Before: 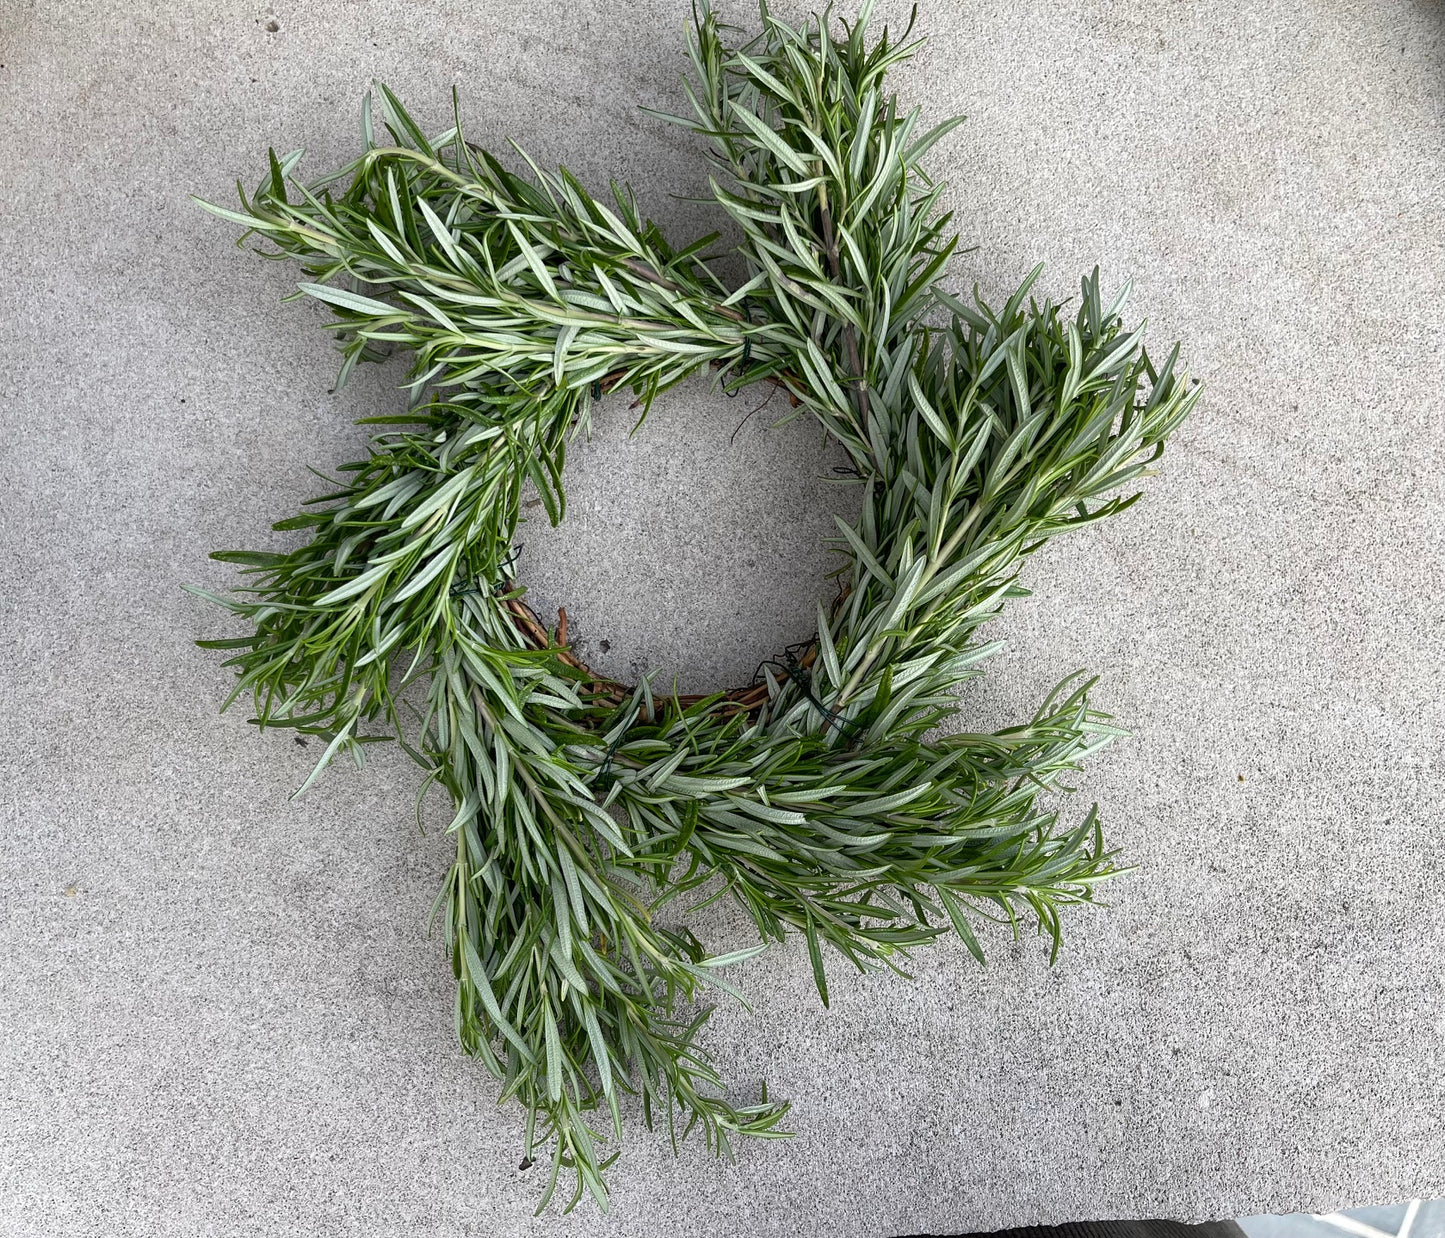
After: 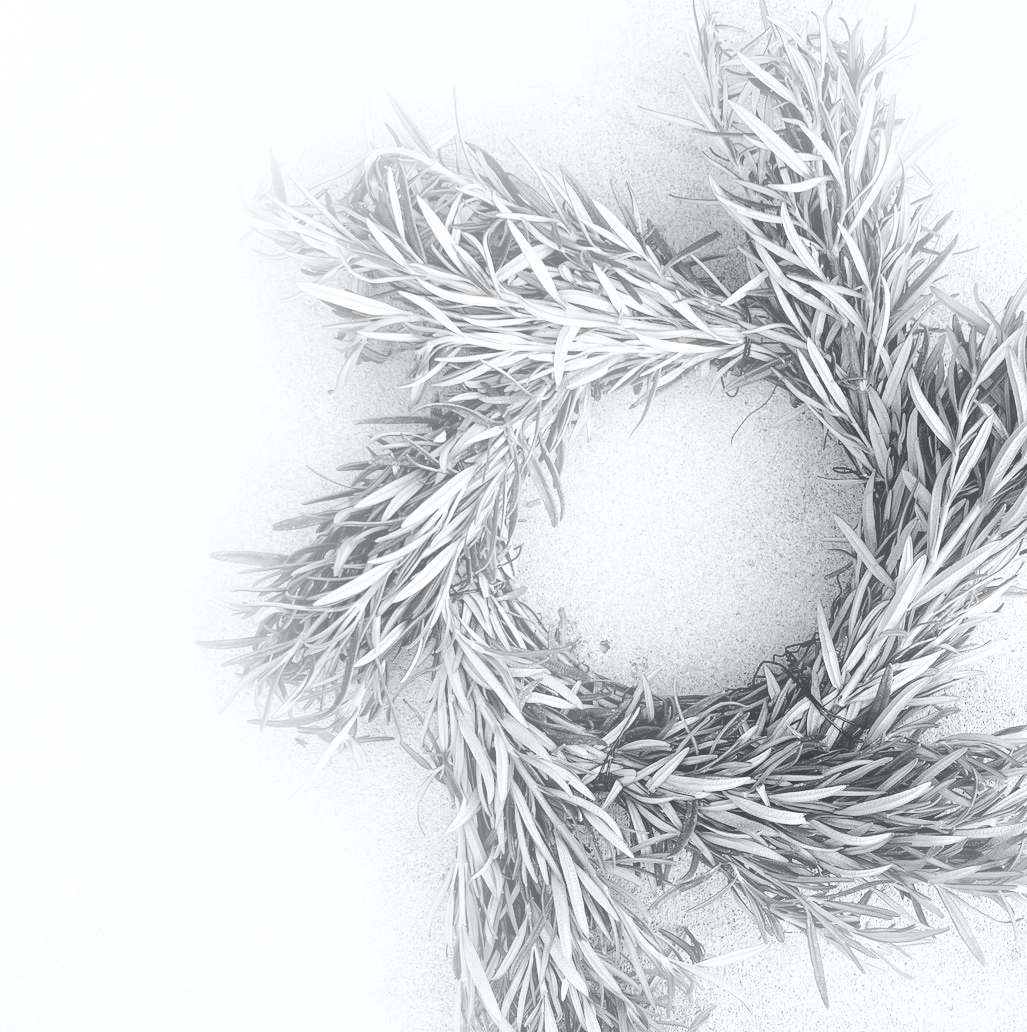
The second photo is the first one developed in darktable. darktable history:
color calibration: output gray [0.246, 0.254, 0.501, 0], gray › normalize channels true, illuminant same as pipeline (D50), adaptation XYZ, x 0.346, y 0.359, gamut compression 0
tone curve: curves: ch0 [(0, 0) (0.11, 0.061) (0.256, 0.259) (0.398, 0.494) (0.498, 0.611) (0.65, 0.757) (0.835, 0.883) (1, 0.961)]; ch1 [(0, 0) (0.346, 0.307) (0.408, 0.369) (0.453, 0.457) (0.482, 0.479) (0.502, 0.498) (0.521, 0.51) (0.553, 0.554) (0.618, 0.65) (0.693, 0.727) (1, 1)]; ch2 [(0, 0) (0.366, 0.337) (0.434, 0.46) (0.485, 0.494) (0.5, 0.494) (0.511, 0.508) (0.537, 0.55) (0.579, 0.599) (0.621, 0.693) (1, 1)], color space Lab, independent channels, preserve colors none
crop: right 28.885%, bottom 16.626%
exposure: black level correction 0, exposure 1.2 EV, compensate exposure bias true, compensate highlight preservation false
bloom: on, module defaults
